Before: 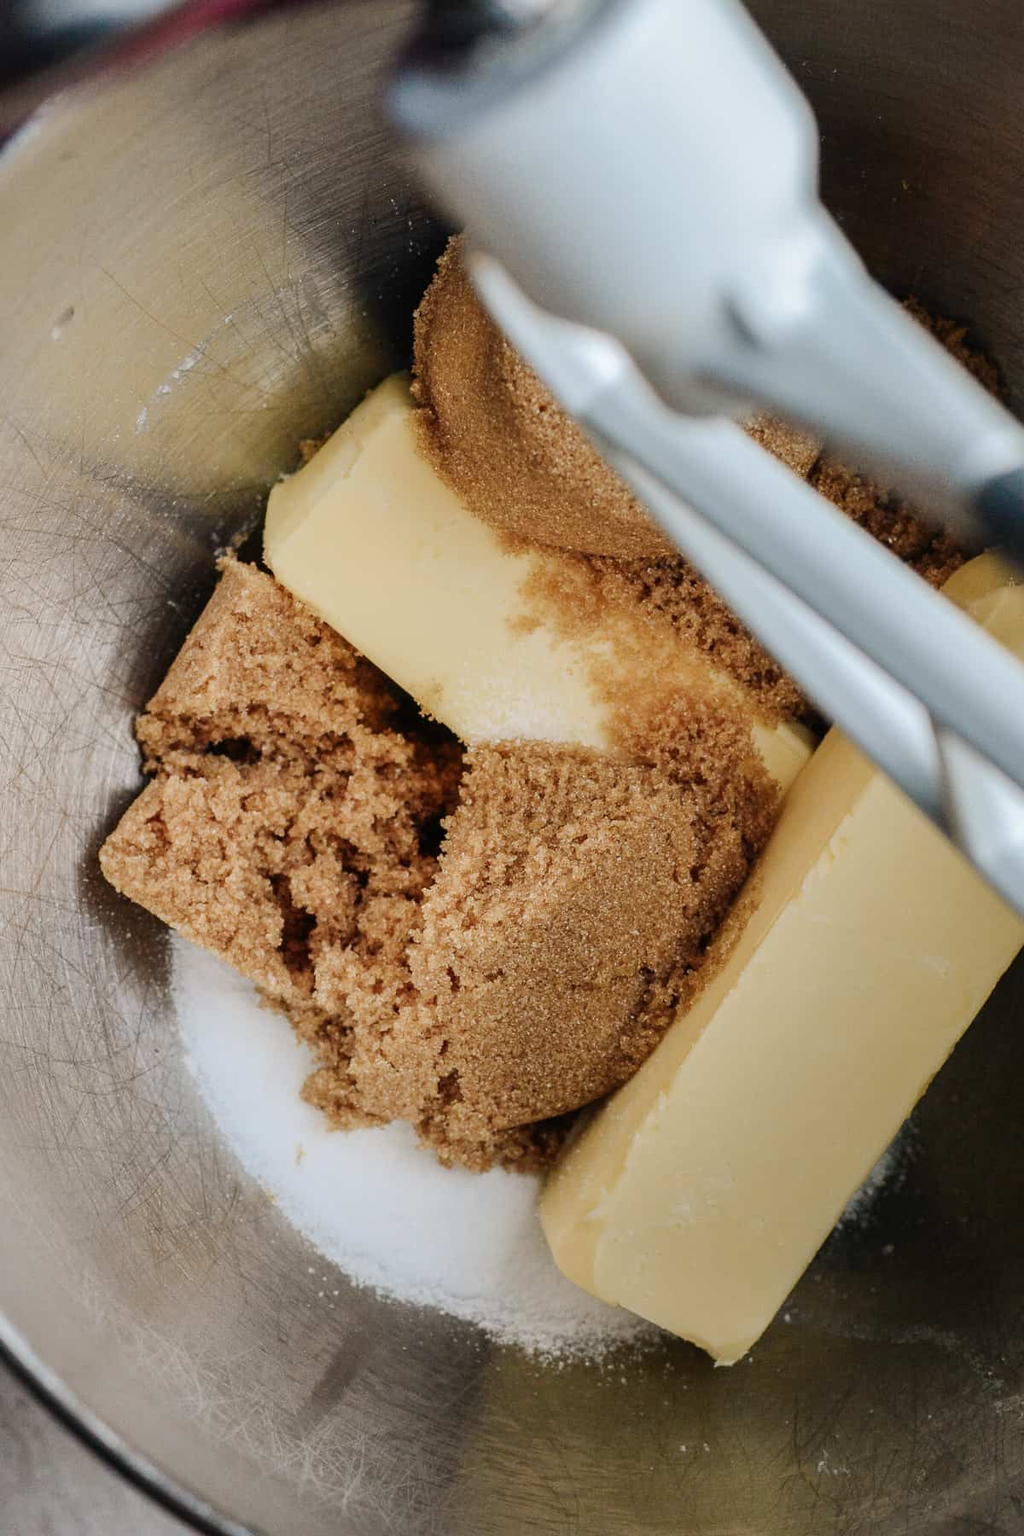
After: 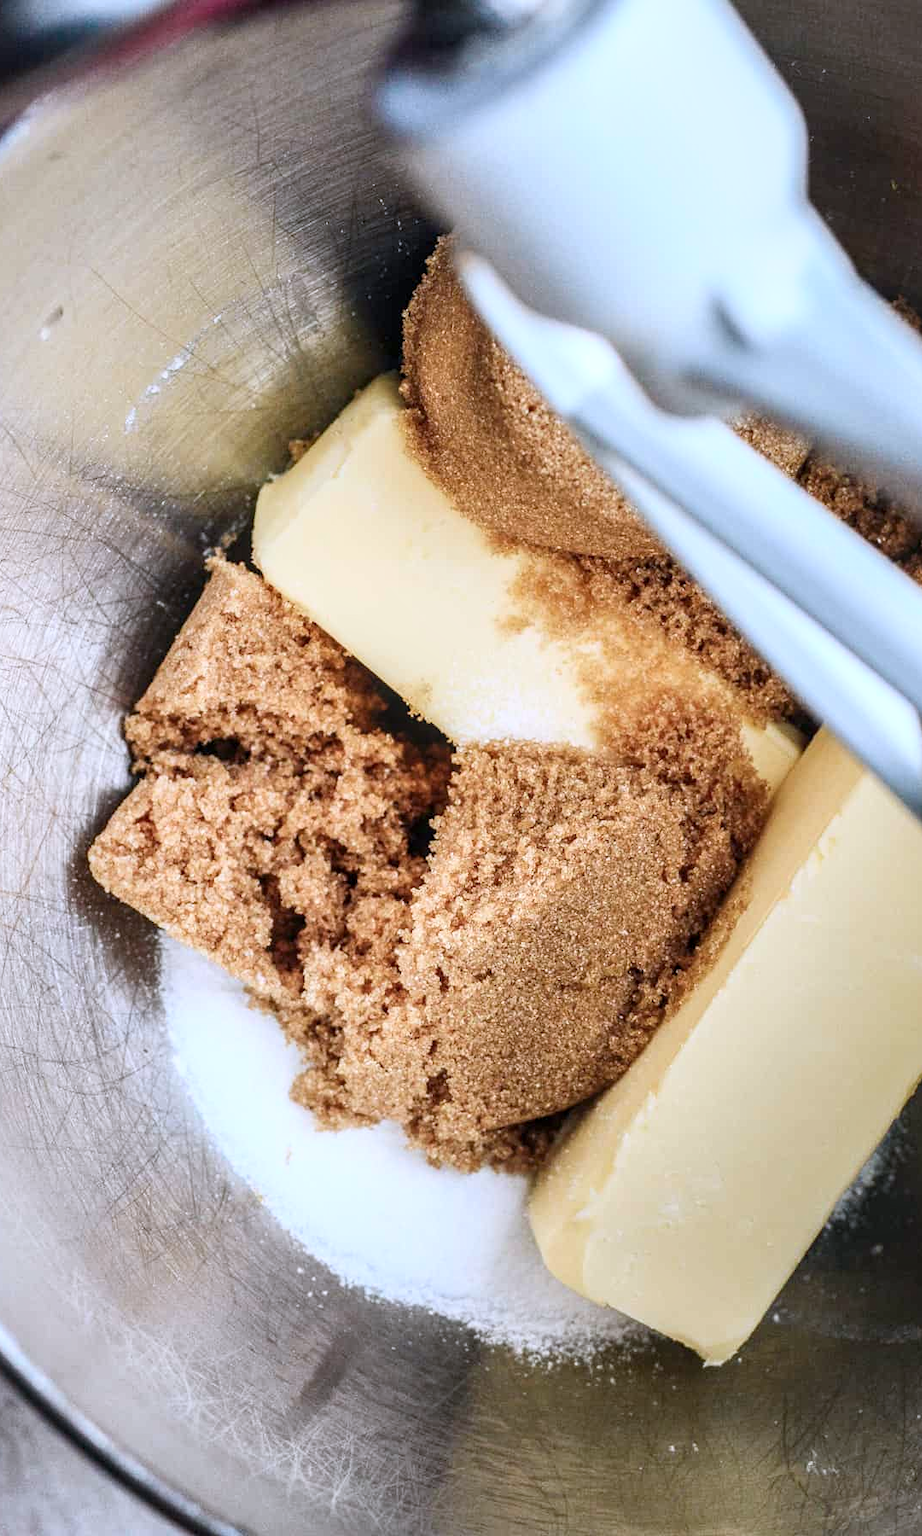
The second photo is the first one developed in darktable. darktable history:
local contrast: on, module defaults
crop and rotate: left 1.088%, right 8.807%
color calibration: illuminant as shot in camera, x 0.37, y 0.382, temperature 4313.32 K
base curve: curves: ch0 [(0, 0) (0.557, 0.834) (1, 1)]
white balance: emerald 1
